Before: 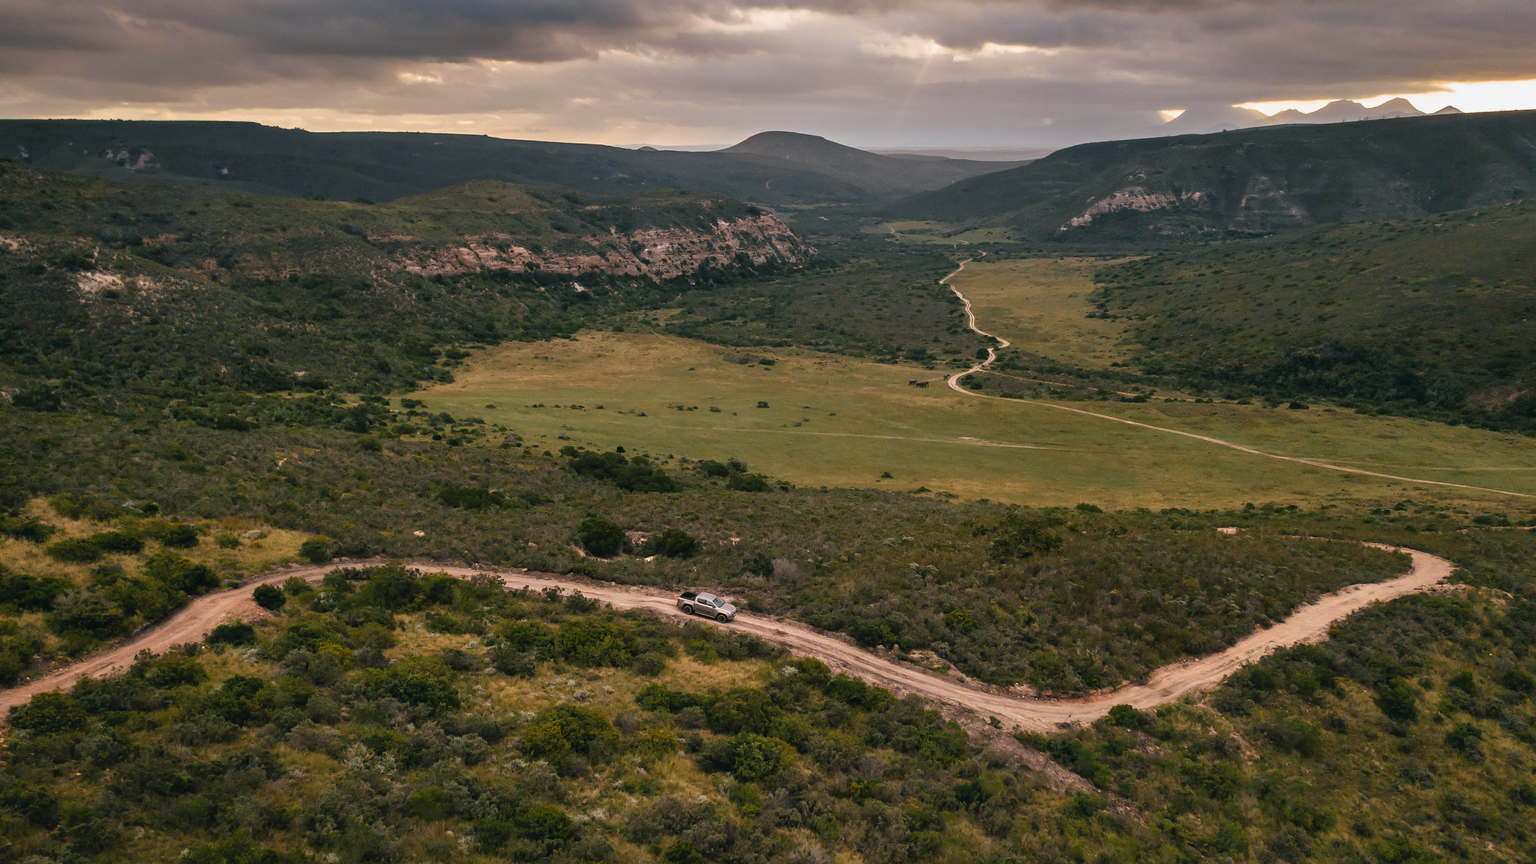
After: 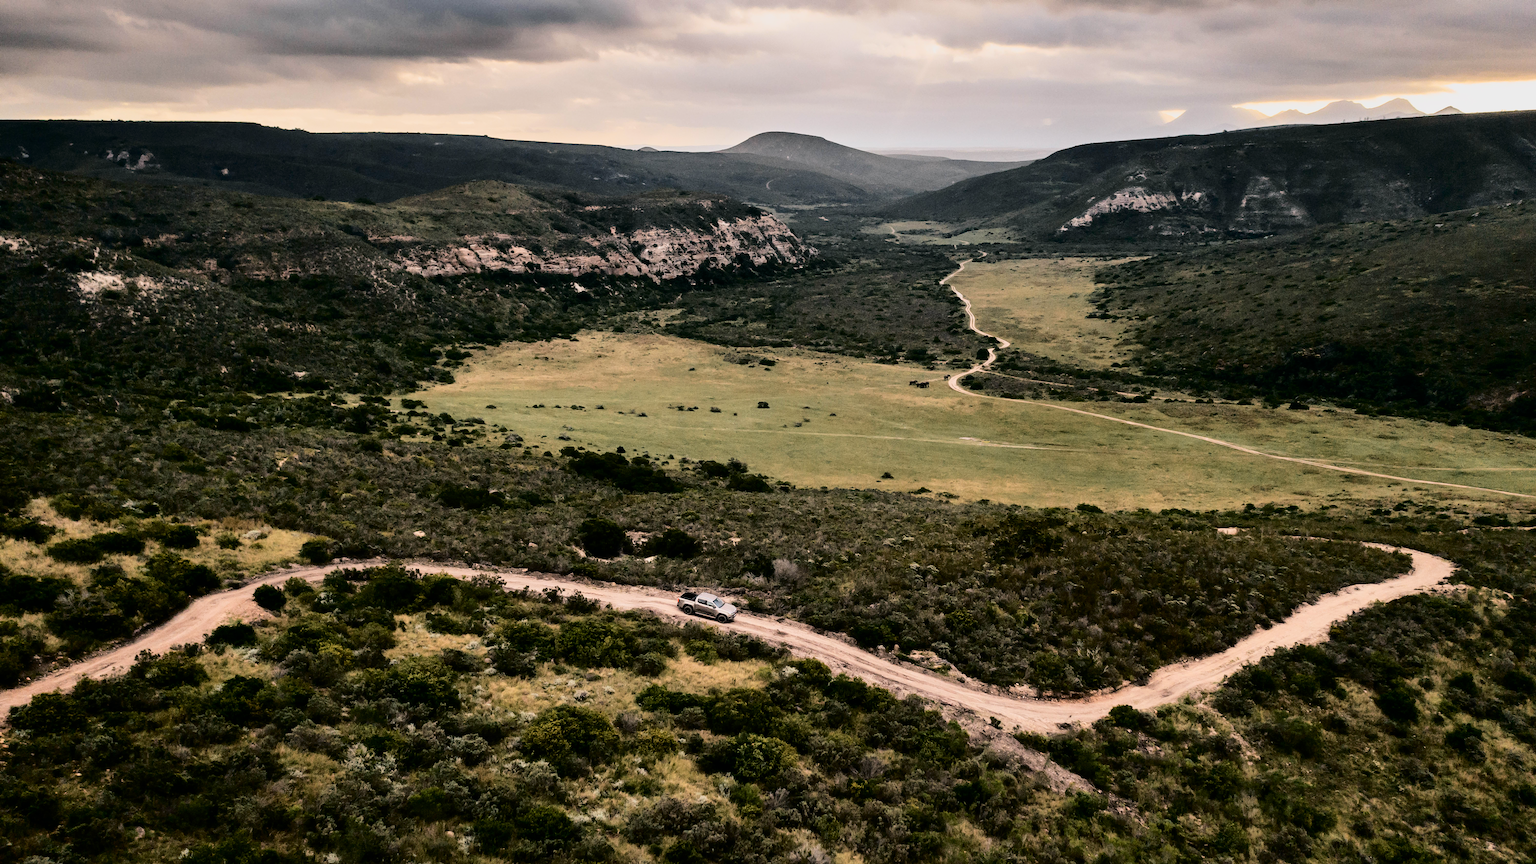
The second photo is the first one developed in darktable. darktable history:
tone curve: curves: ch0 [(0, 0) (0.003, 0.001) (0.011, 0.004) (0.025, 0.009) (0.044, 0.016) (0.069, 0.025) (0.1, 0.036) (0.136, 0.059) (0.177, 0.103) (0.224, 0.175) (0.277, 0.274) (0.335, 0.395) (0.399, 0.52) (0.468, 0.635) (0.543, 0.733) (0.623, 0.817) (0.709, 0.888) (0.801, 0.93) (0.898, 0.964) (1, 1)], color space Lab, independent channels, preserve colors none
filmic rgb: black relative exposure -6.98 EV, white relative exposure 5.63 EV, hardness 2.86
